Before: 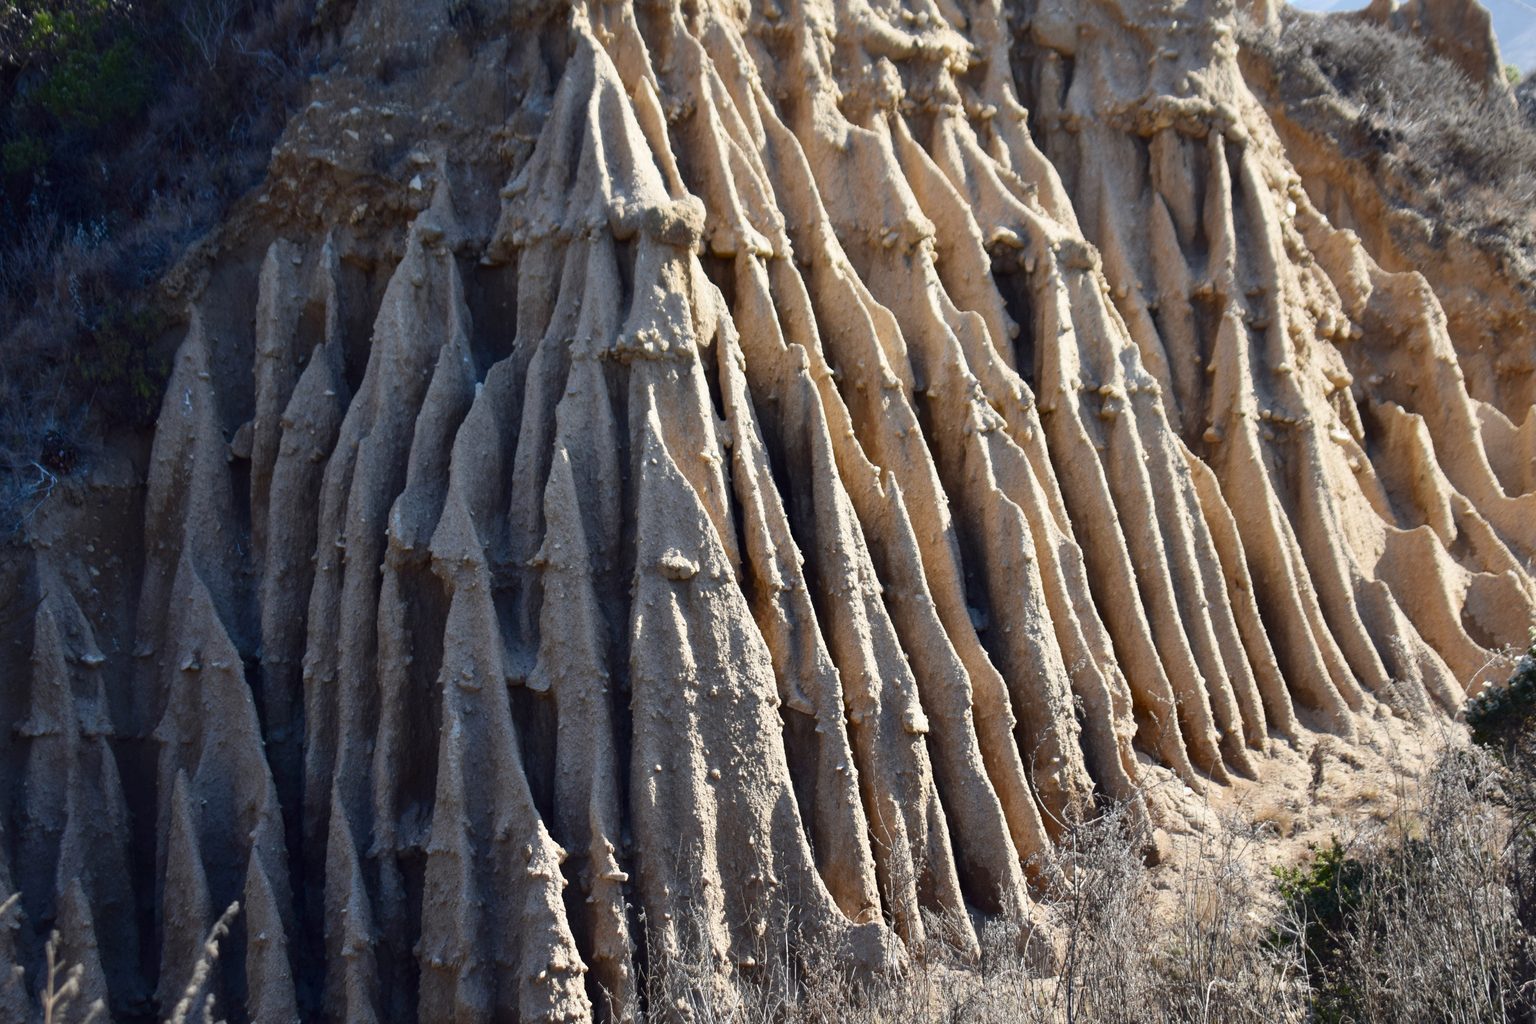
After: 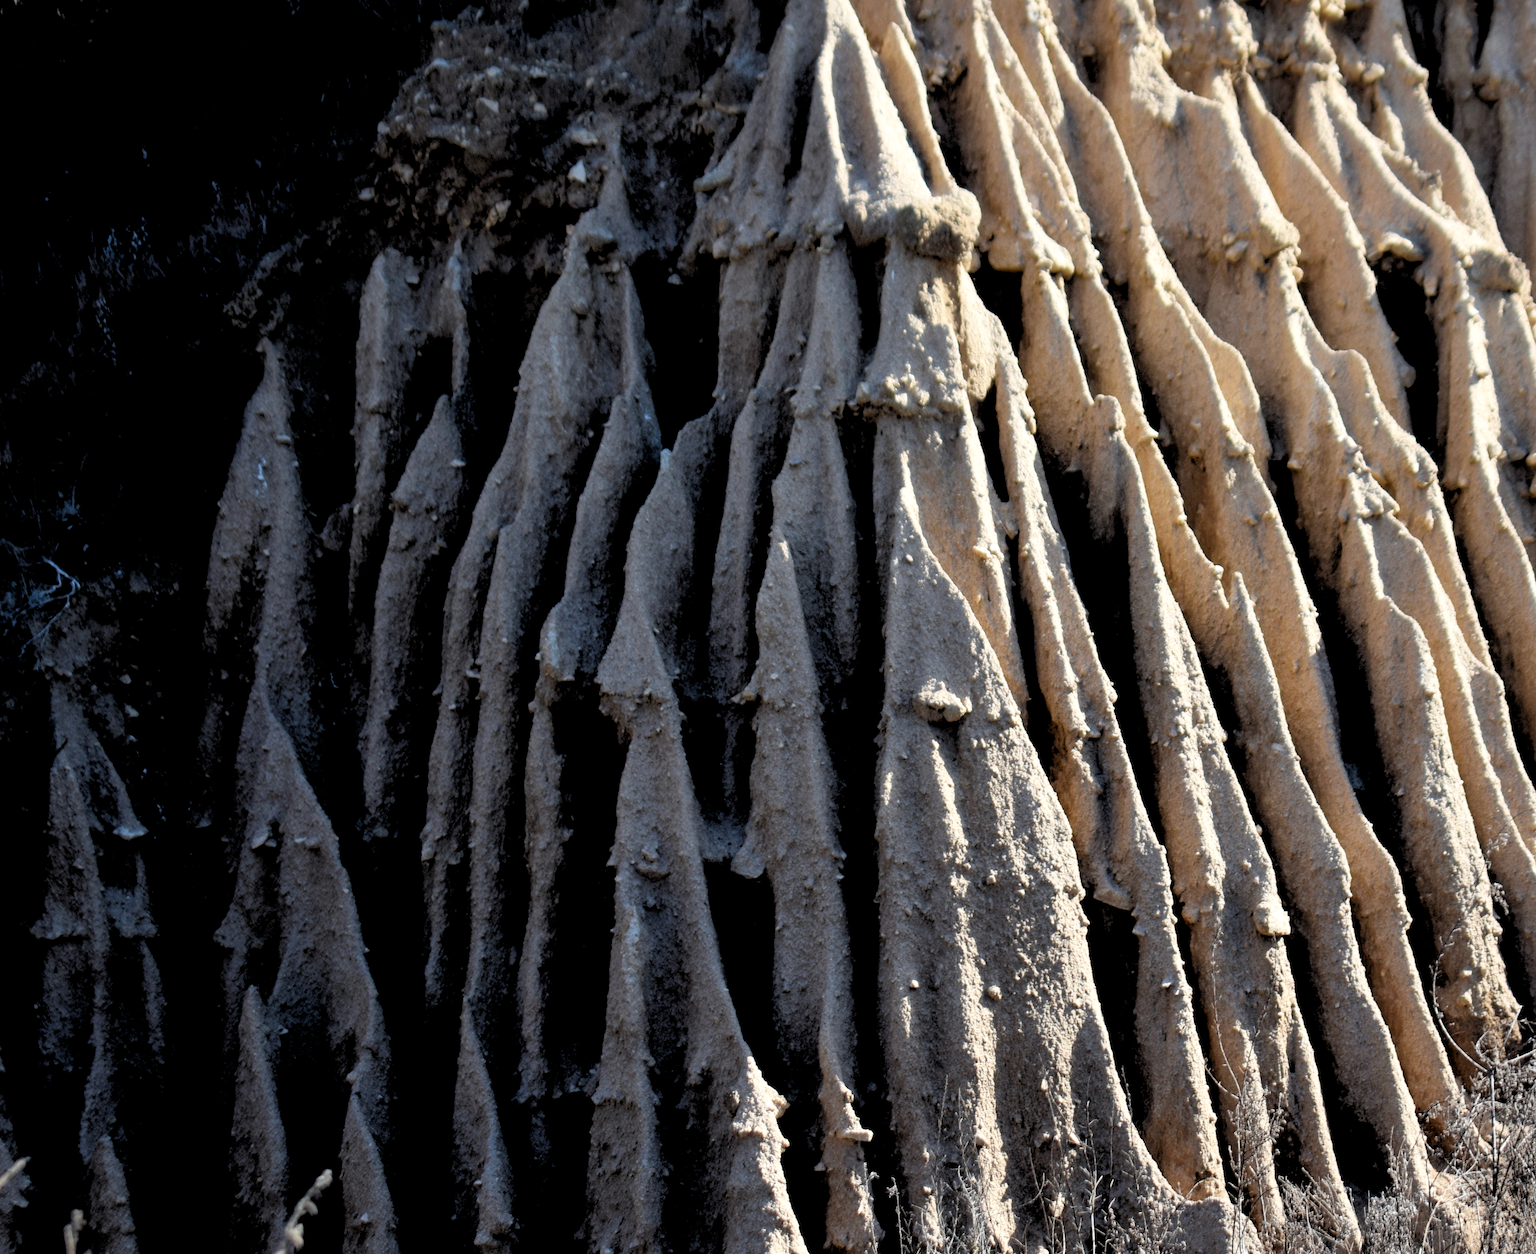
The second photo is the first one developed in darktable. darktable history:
rgb levels: levels [[0.029, 0.461, 0.922], [0, 0.5, 1], [0, 0.5, 1]]
crop: top 5.803%, right 27.864%, bottom 5.804%
